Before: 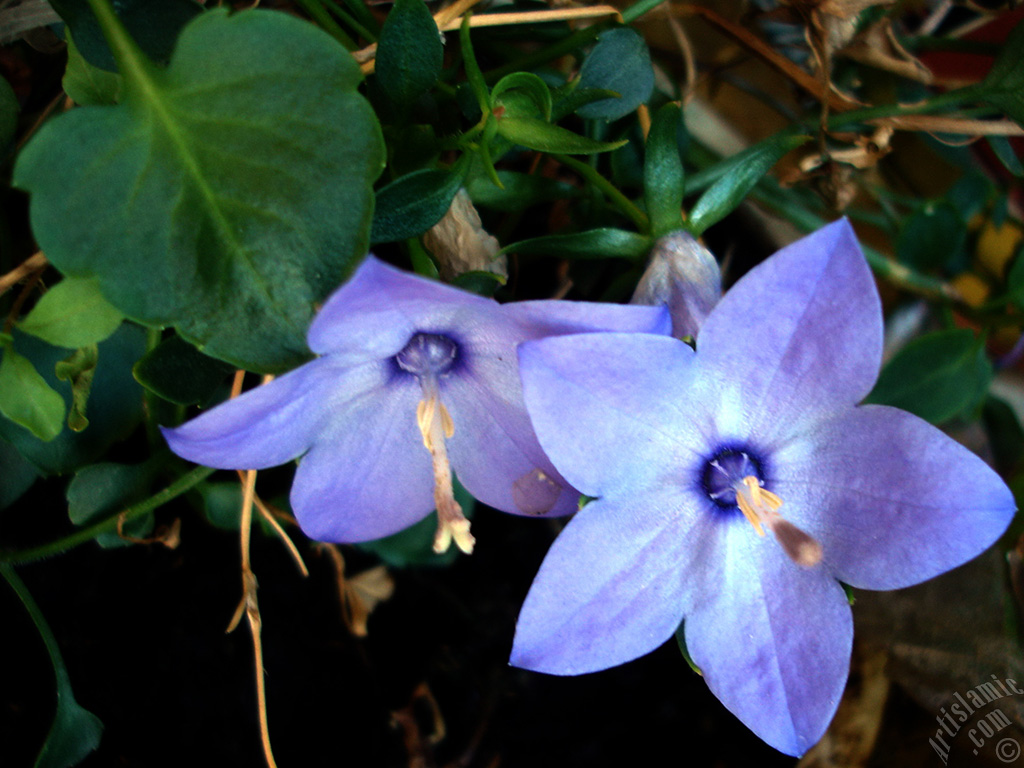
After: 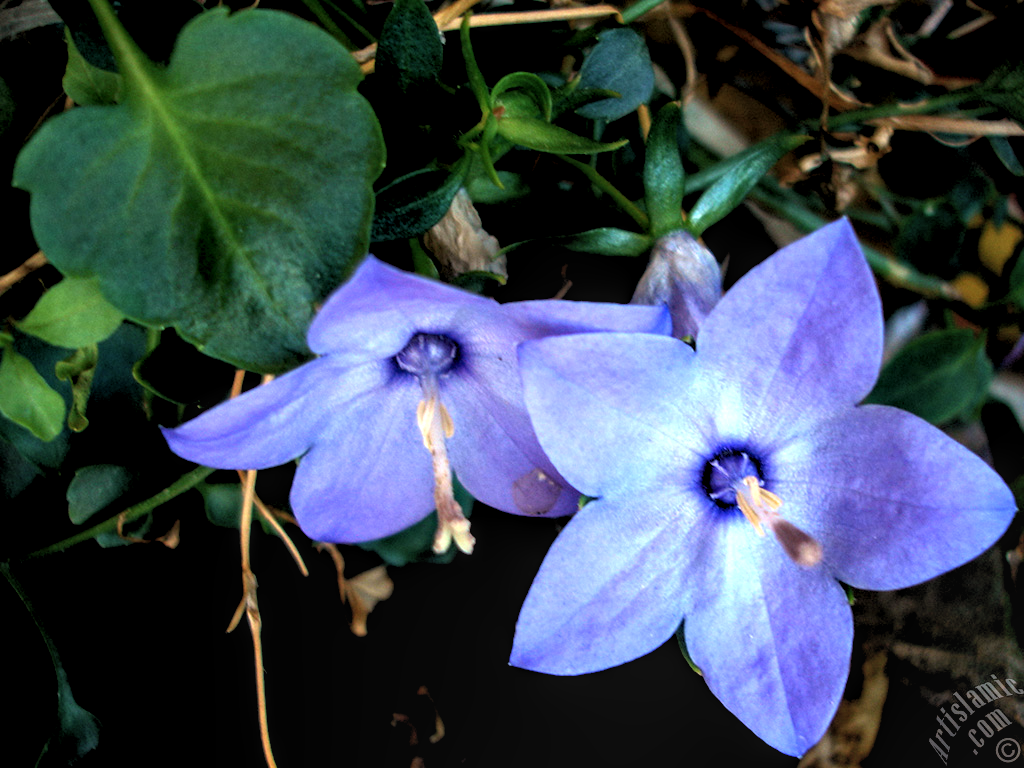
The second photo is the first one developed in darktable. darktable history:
rgb levels: levels [[0.01, 0.419, 0.839], [0, 0.5, 1], [0, 0.5, 1]]
white balance: red 0.967, blue 1.119, emerald 0.756
local contrast: detail 130%
